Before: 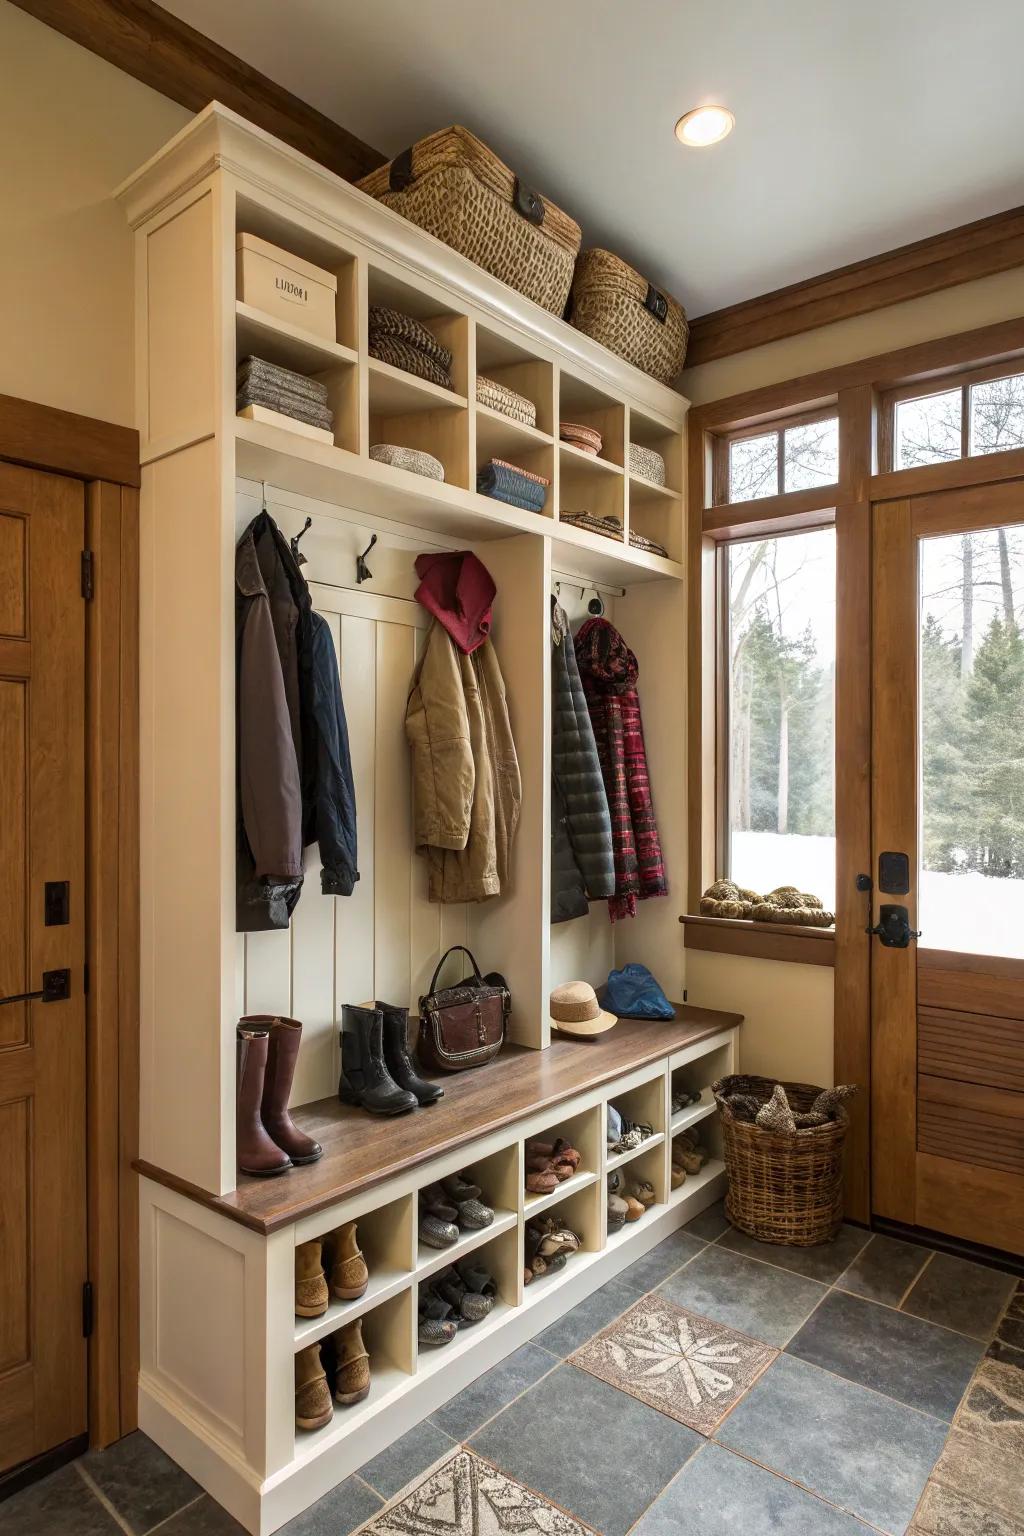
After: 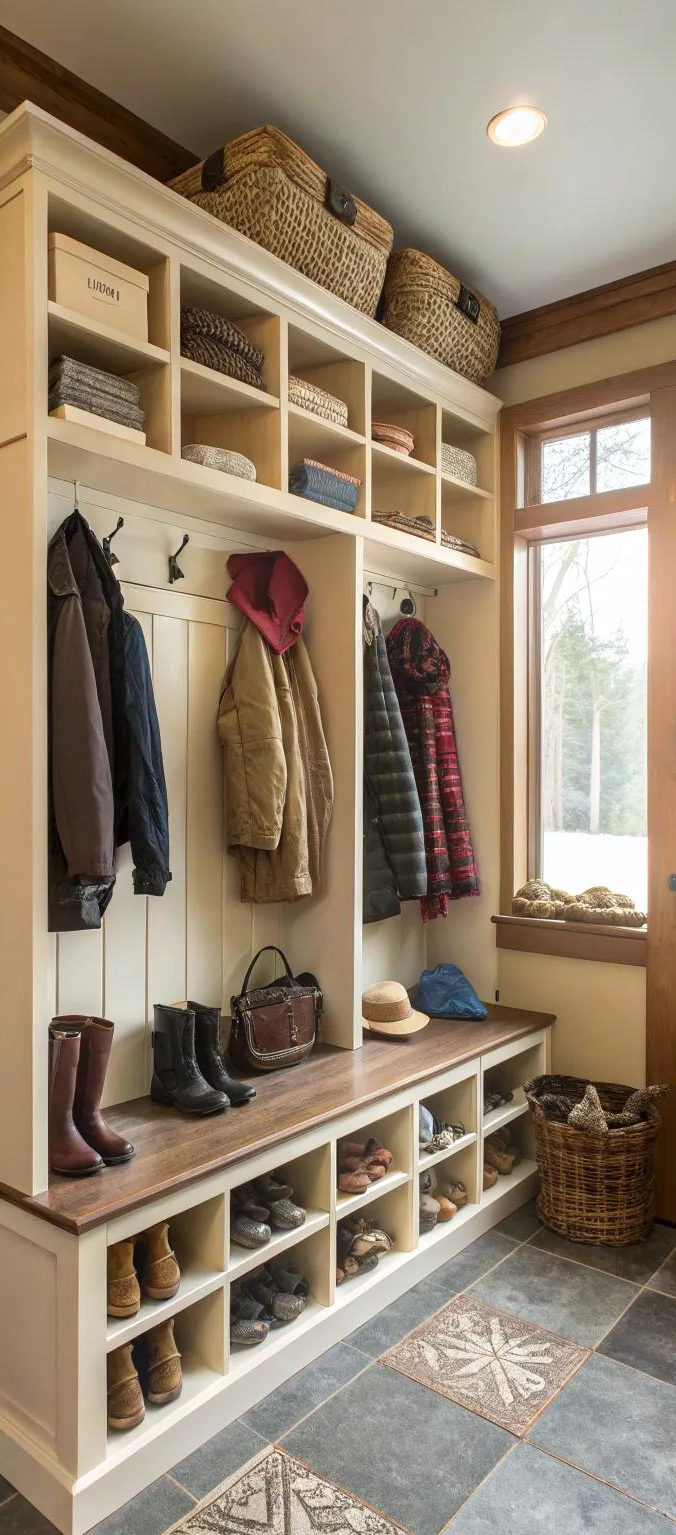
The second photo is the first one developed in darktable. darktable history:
bloom: size 16%, threshold 98%, strength 20%
crop and rotate: left 18.442%, right 15.508%
tone equalizer: on, module defaults
